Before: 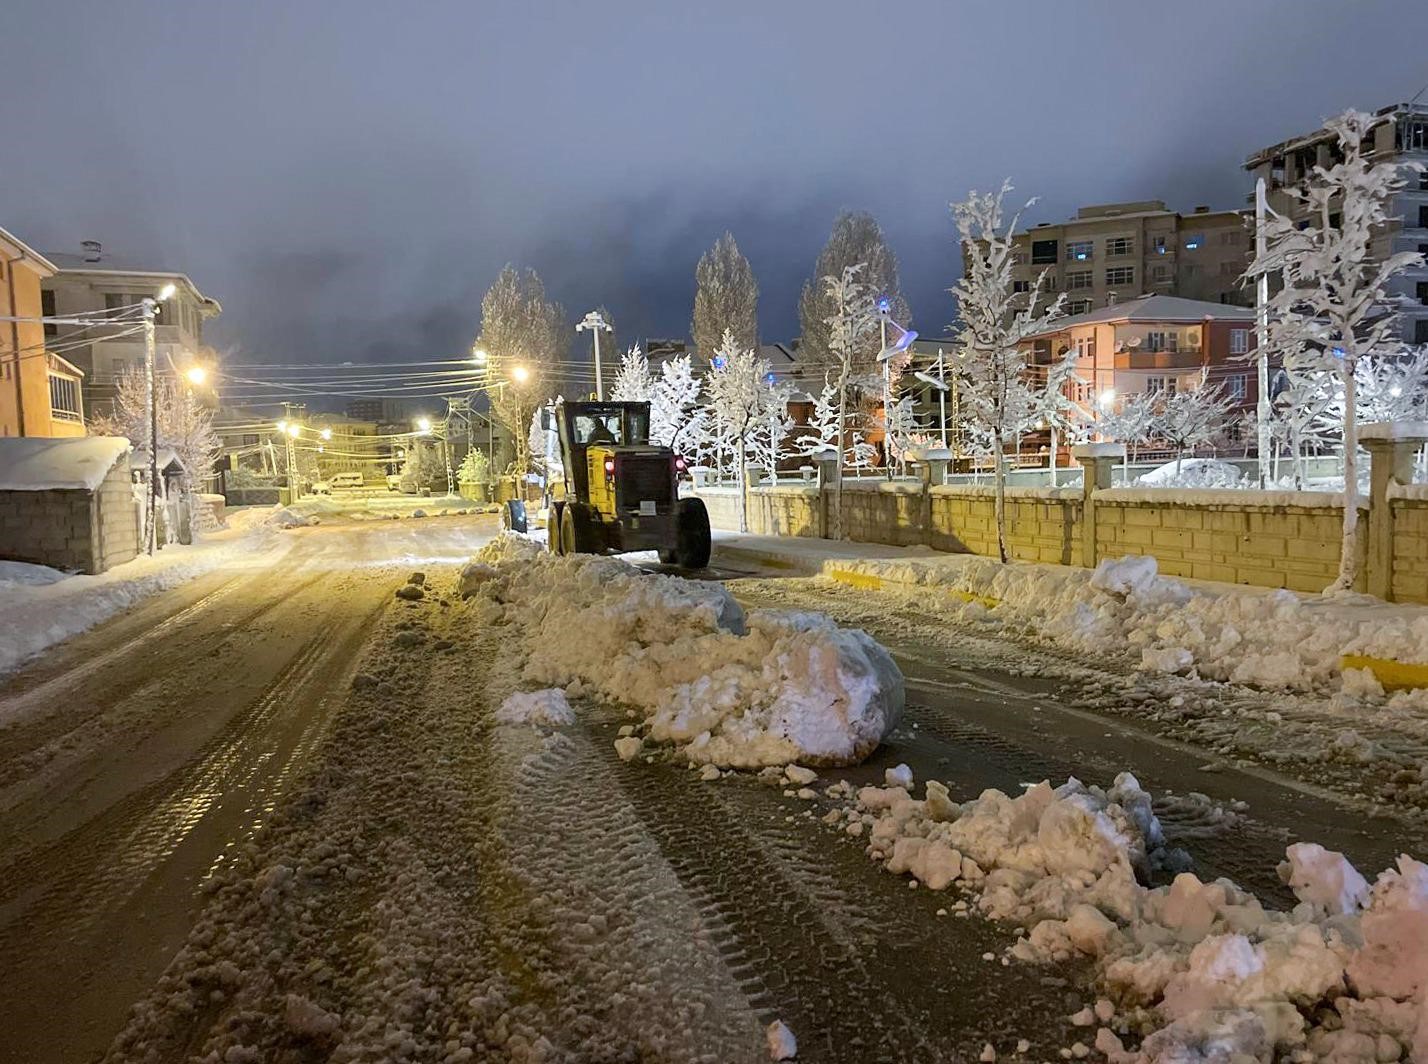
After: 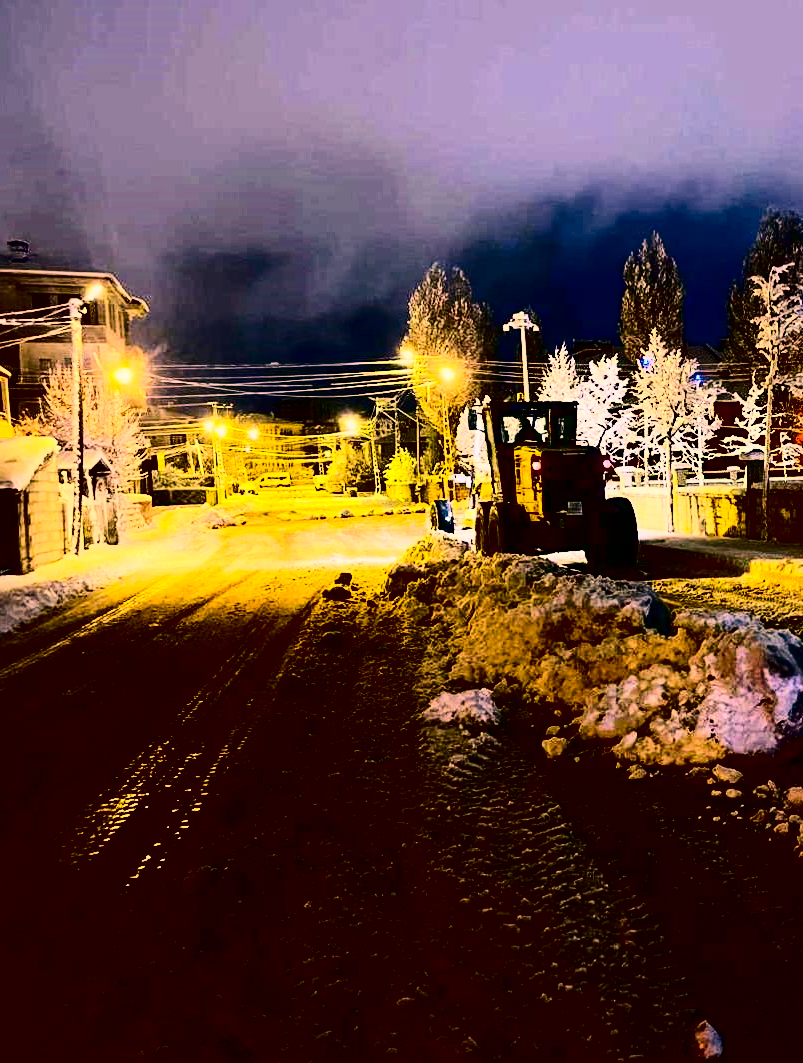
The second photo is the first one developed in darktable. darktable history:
contrast brightness saturation: contrast 0.77, brightness -1, saturation 1
color correction: highlights a* 21.88, highlights b* 22.25
crop: left 5.114%, right 38.589%
exposure: exposure 0.258 EV, compensate highlight preservation false
